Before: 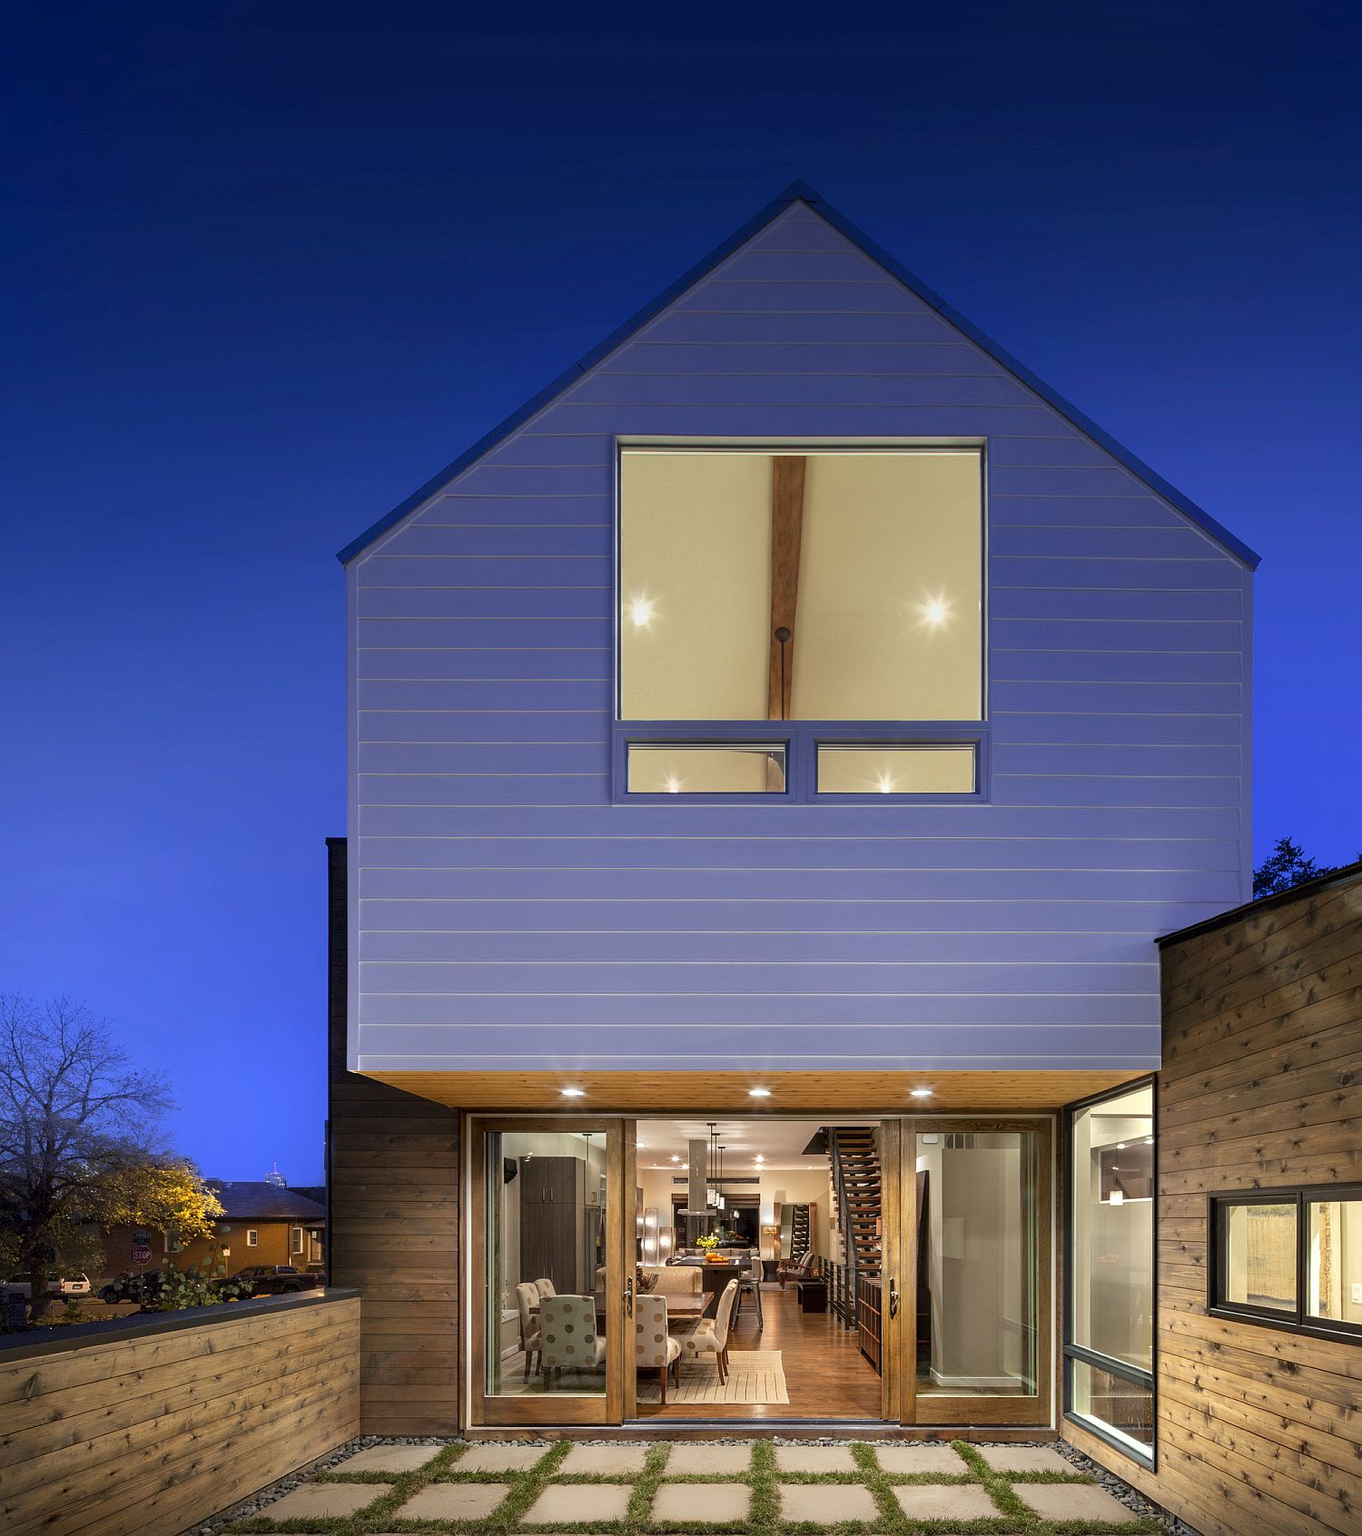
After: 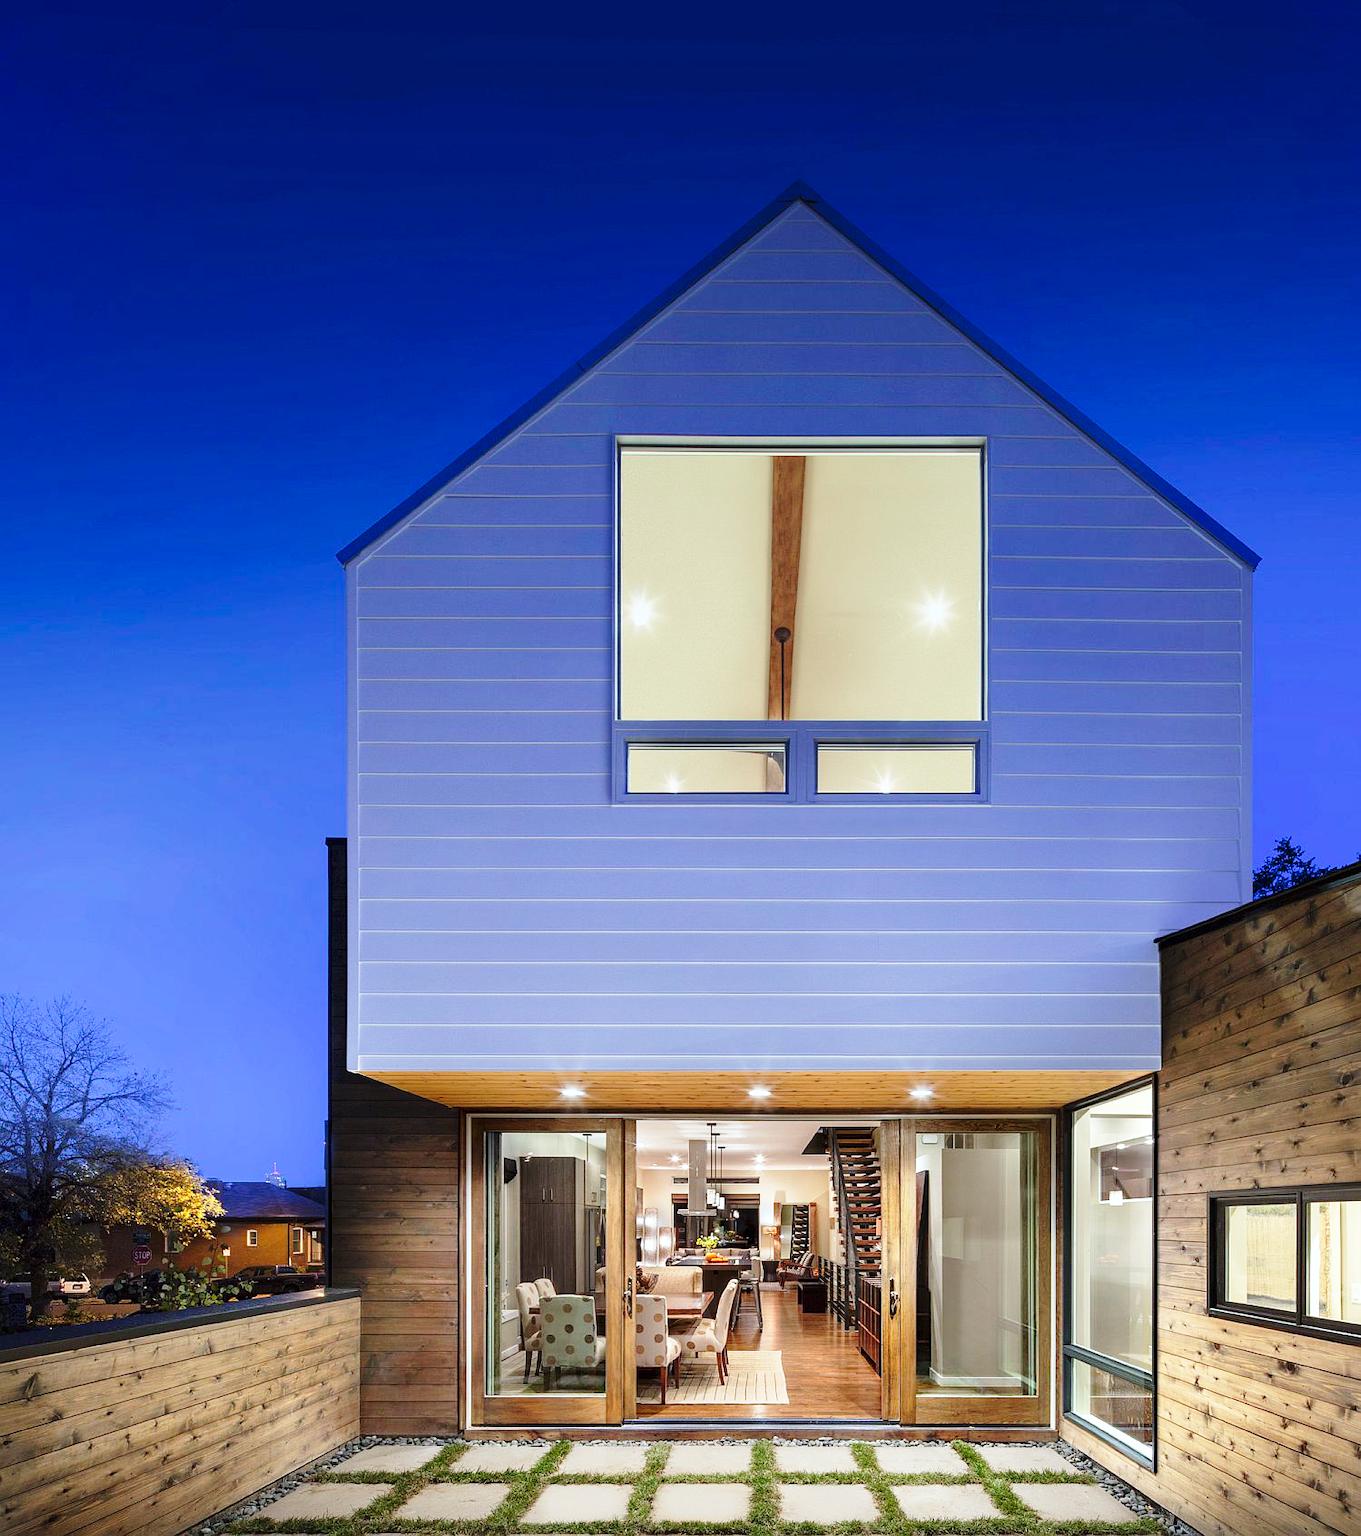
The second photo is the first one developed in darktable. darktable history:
color calibration: output R [0.946, 0.065, -0.013, 0], output G [-0.246, 1.264, -0.017, 0], output B [0.046, -0.098, 1.05, 0], x 0.37, y 0.382, temperature 4314.3 K
contrast brightness saturation: saturation -0.063
base curve: curves: ch0 [(0, 0) (0.028, 0.03) (0.121, 0.232) (0.46, 0.748) (0.859, 0.968) (1, 1)], preserve colors none
